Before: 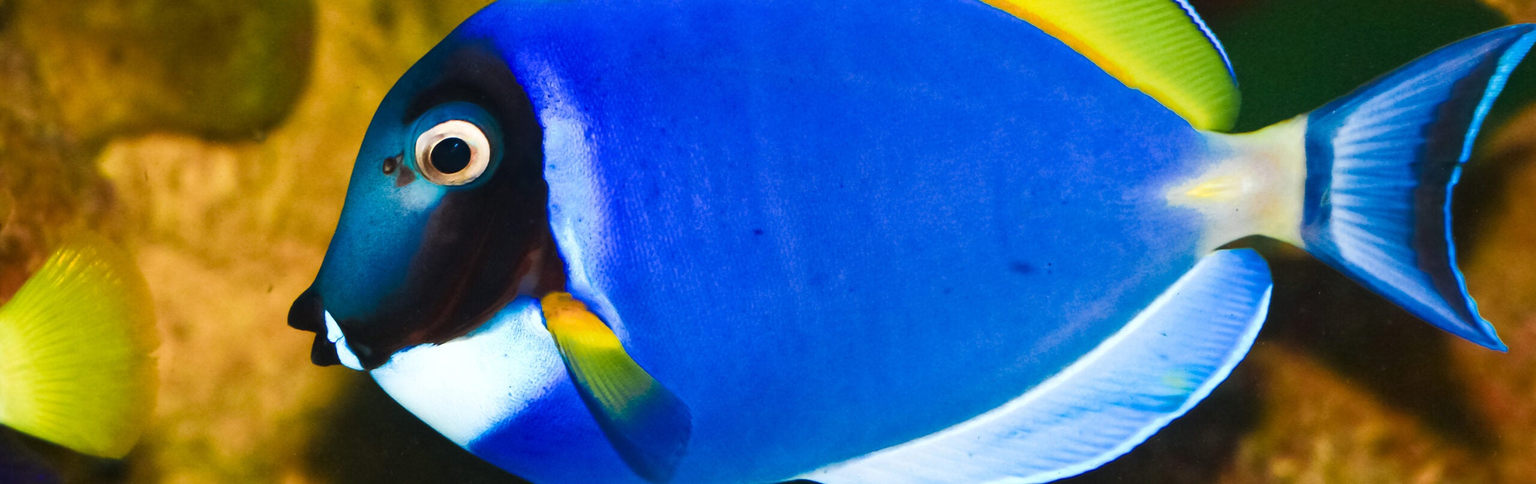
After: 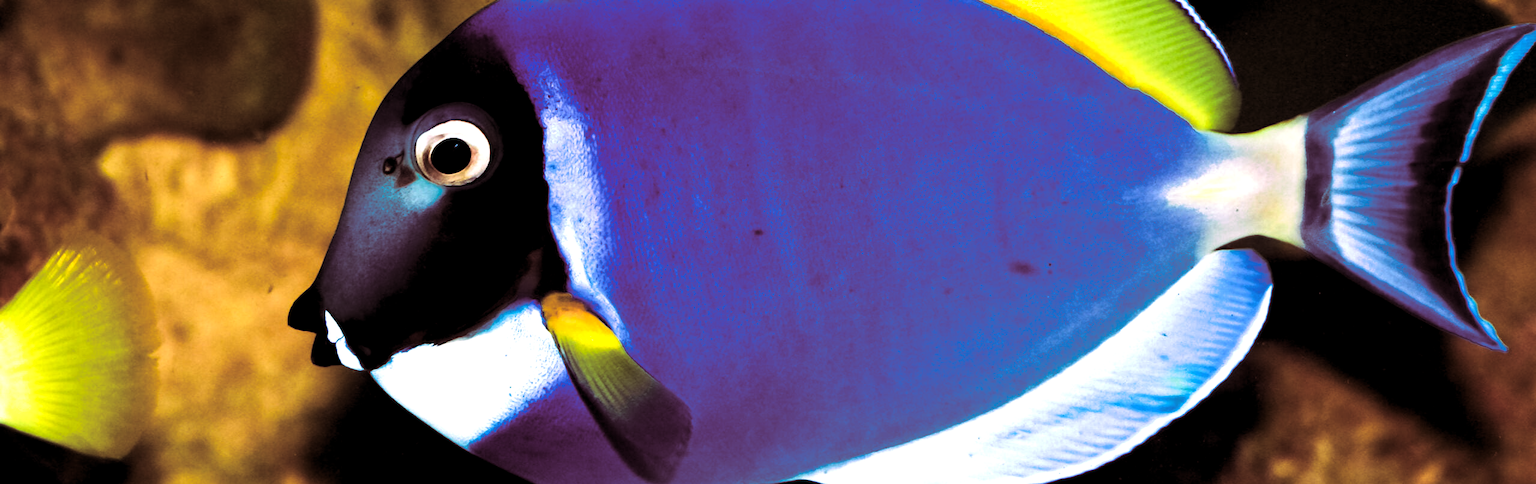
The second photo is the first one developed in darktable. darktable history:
levels: levels [0.129, 0.519, 0.867]
split-toning: highlights › hue 298.8°, highlights › saturation 0.73, compress 41.76%
tone equalizer: on, module defaults
